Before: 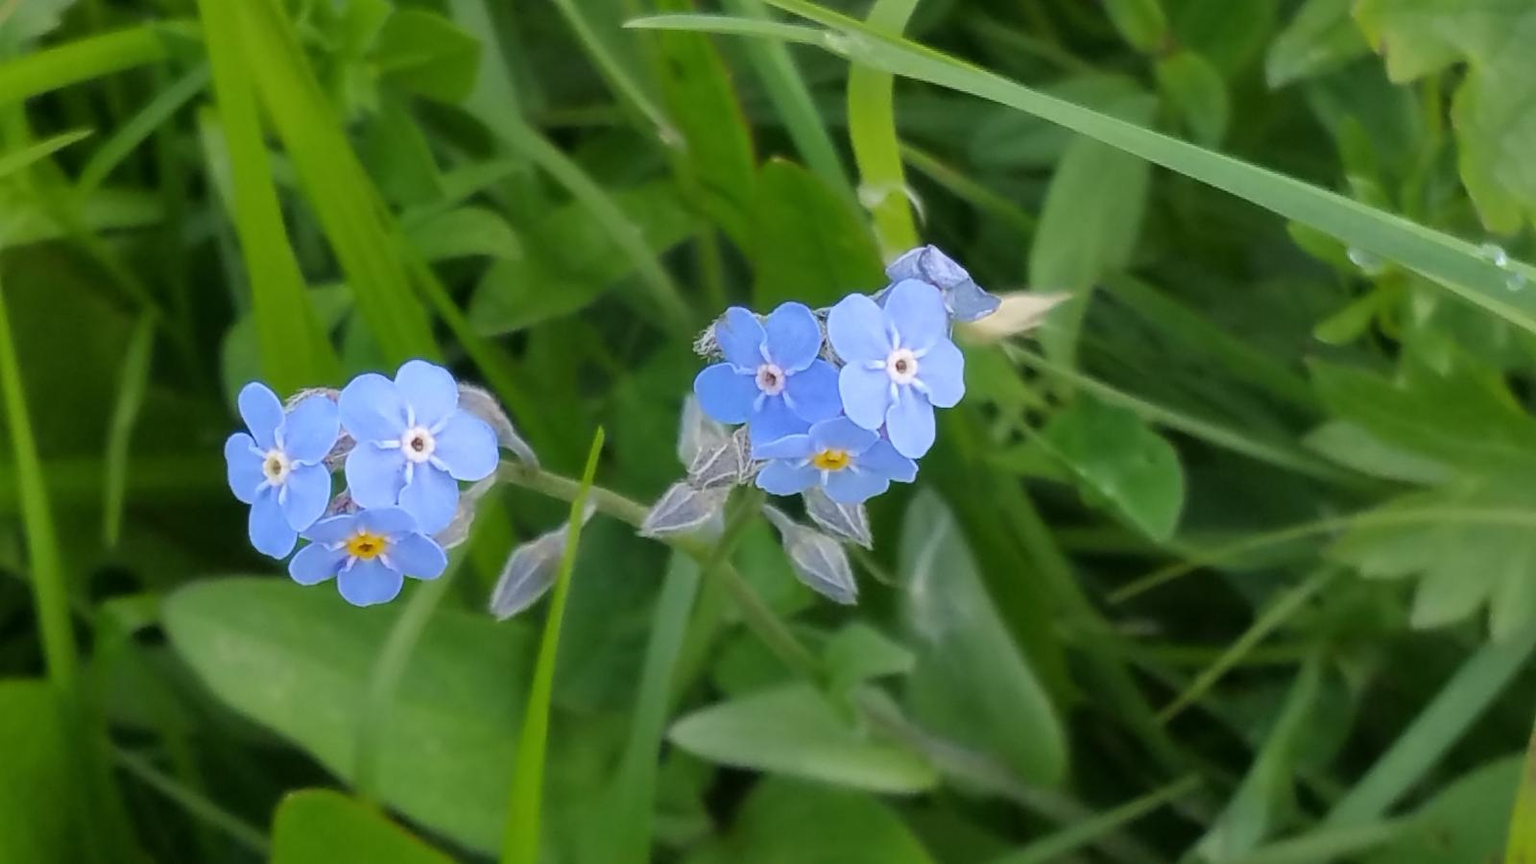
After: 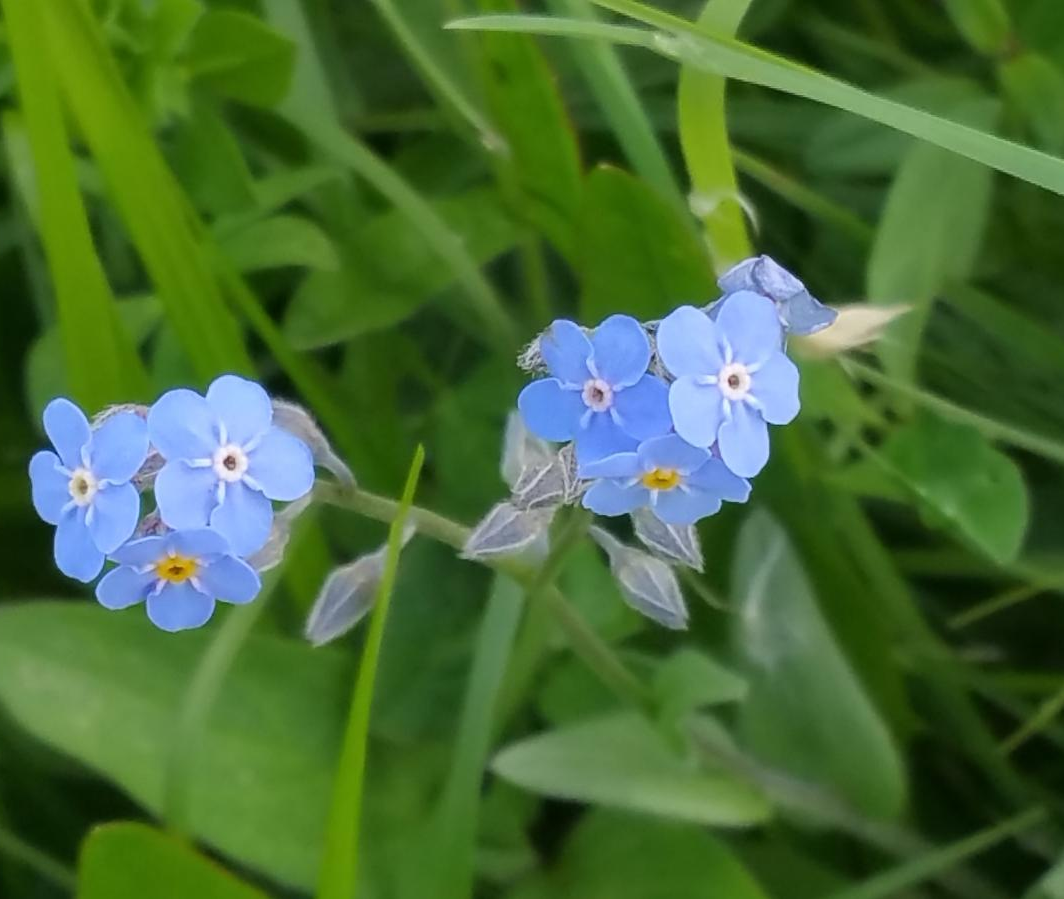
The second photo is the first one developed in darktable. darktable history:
crop and rotate: left 12.837%, right 20.624%
